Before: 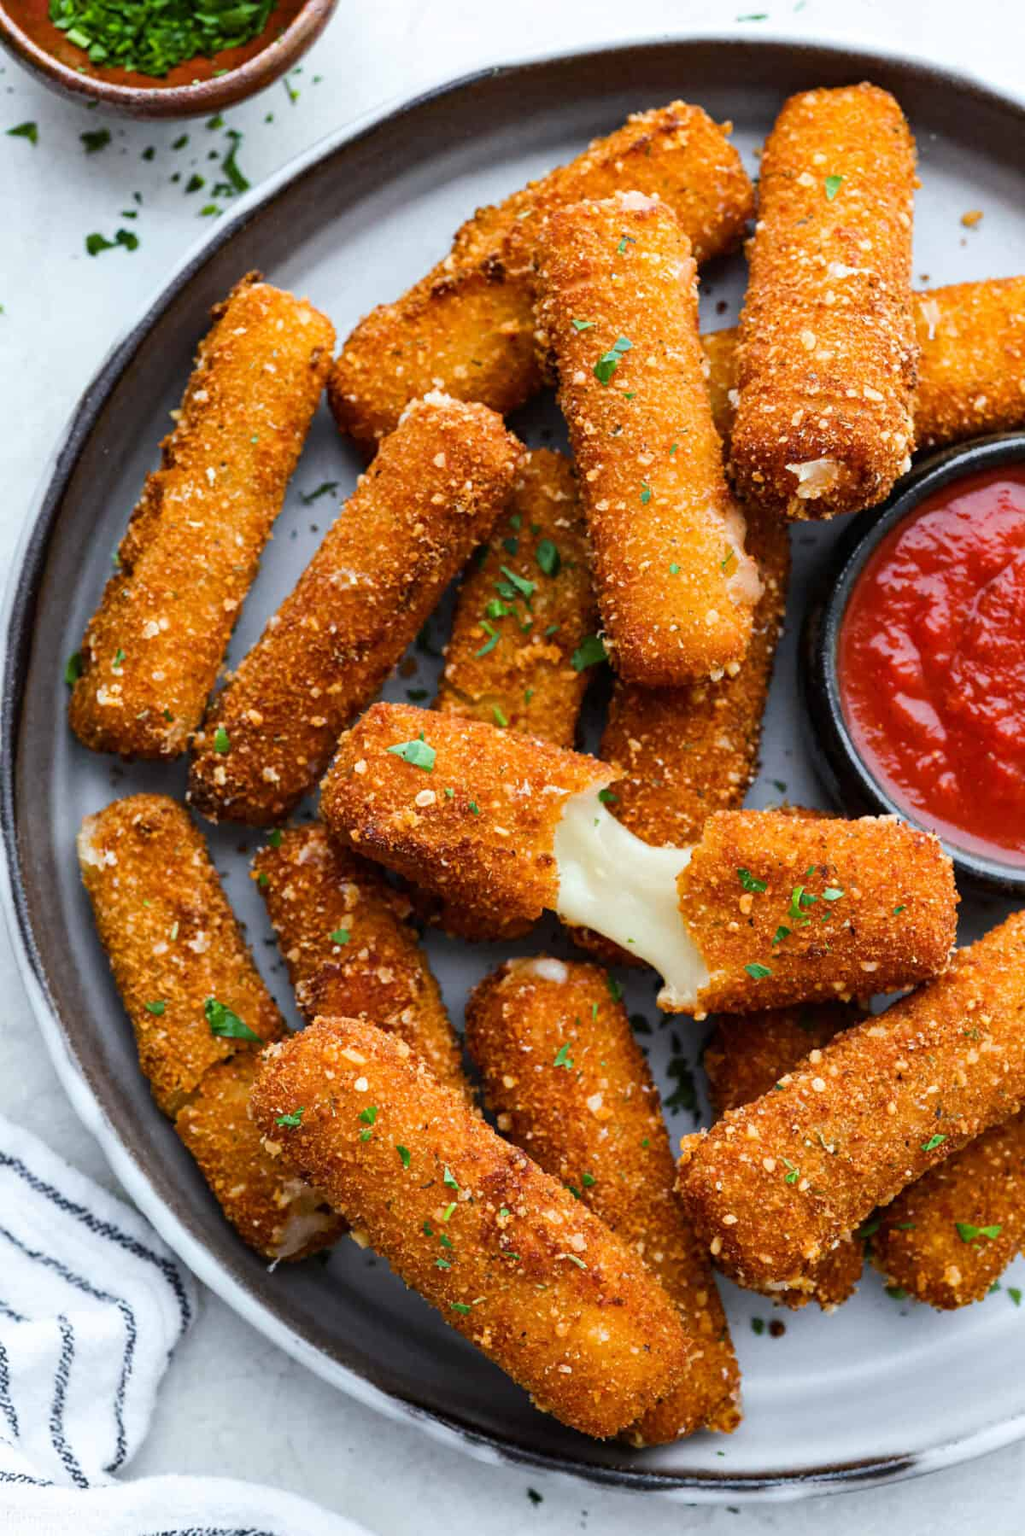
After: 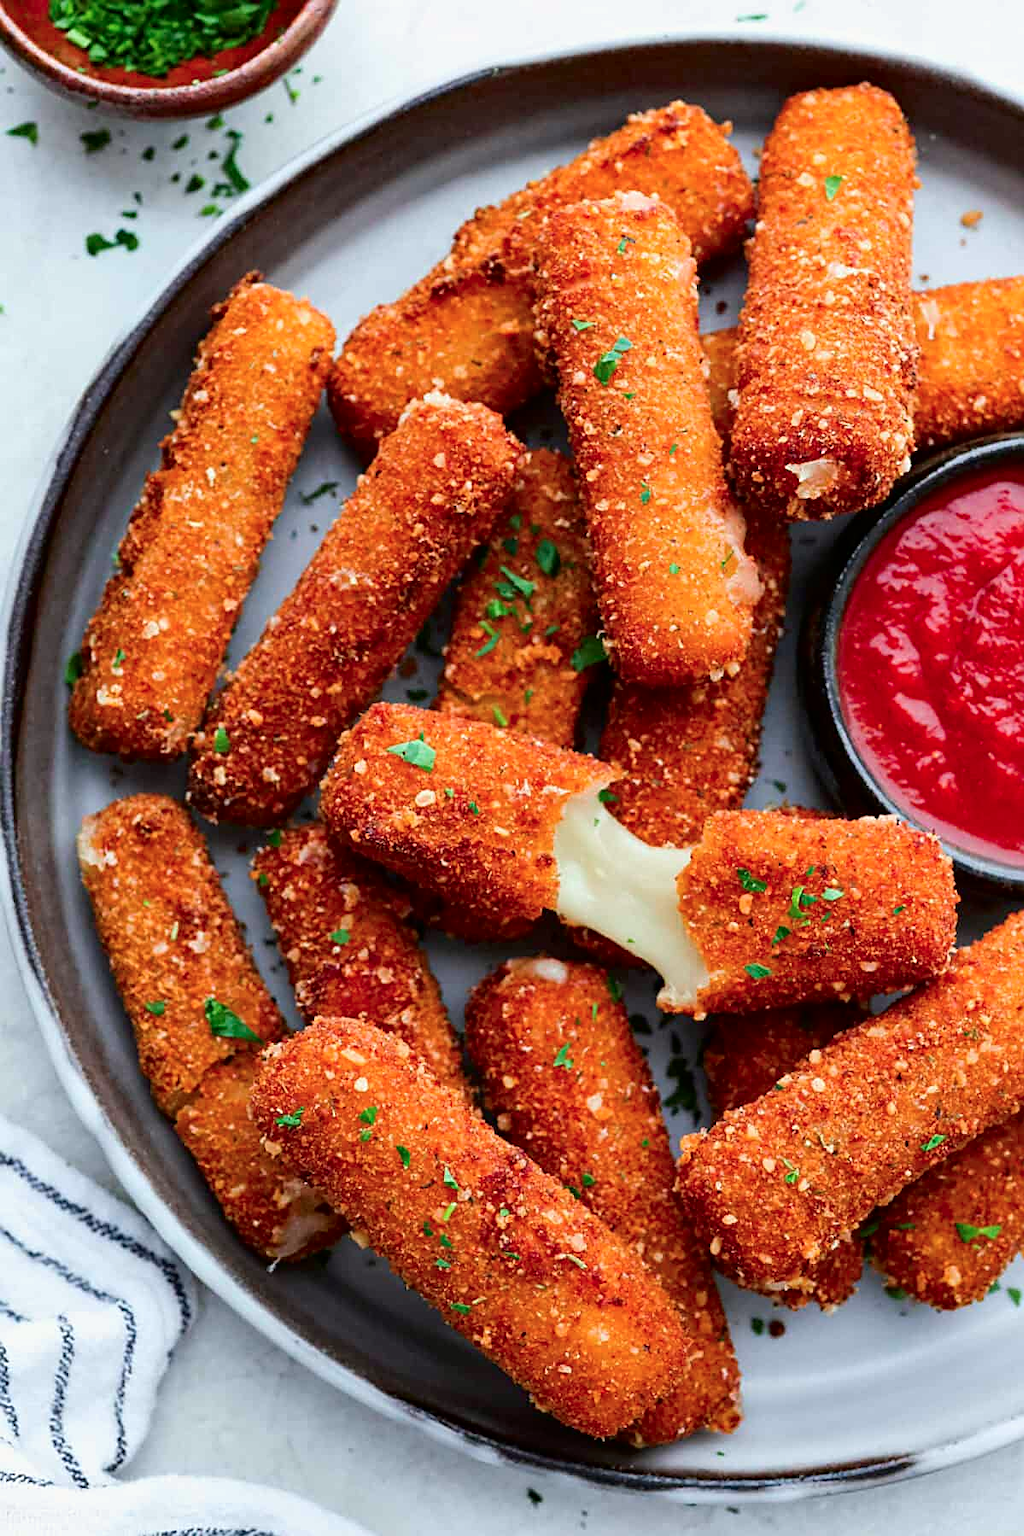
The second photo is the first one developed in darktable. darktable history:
sharpen: on, module defaults
tone curve: curves: ch0 [(0, 0) (0.059, 0.027) (0.162, 0.125) (0.304, 0.279) (0.547, 0.532) (0.828, 0.815) (1, 0.983)]; ch1 [(0, 0) (0.23, 0.166) (0.34, 0.298) (0.371, 0.334) (0.435, 0.408) (0.477, 0.469) (0.499, 0.498) (0.529, 0.544) (0.559, 0.587) (0.743, 0.798) (1, 1)]; ch2 [(0, 0) (0.431, 0.414) (0.498, 0.503) (0.524, 0.531) (0.568, 0.567) (0.6, 0.597) (0.643, 0.631) (0.74, 0.721) (1, 1)], color space Lab, independent channels, preserve colors none
